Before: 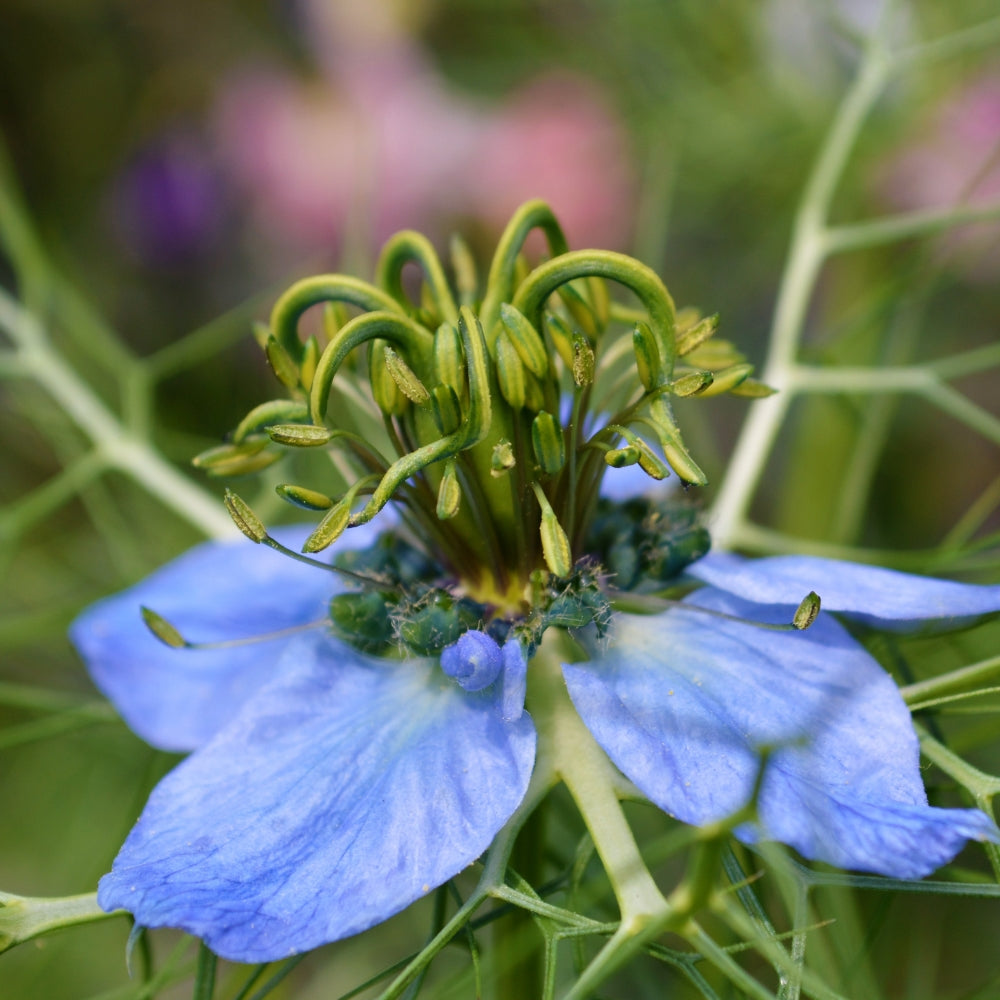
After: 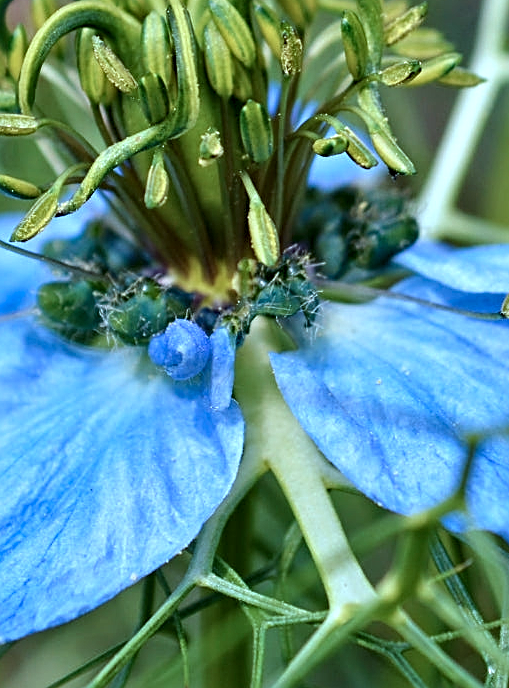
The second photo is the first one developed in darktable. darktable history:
contrast equalizer: y [[0.51, 0.537, 0.559, 0.574, 0.599, 0.618], [0.5 ×6], [0.5 ×6], [0 ×6], [0 ×6]]
sharpen: on, module defaults
color correction: highlights a* -10.69, highlights b* -19.19
crop and rotate: left 29.237%, top 31.152%, right 19.807%
exposure: exposure 0.217 EV, compensate highlight preservation false
